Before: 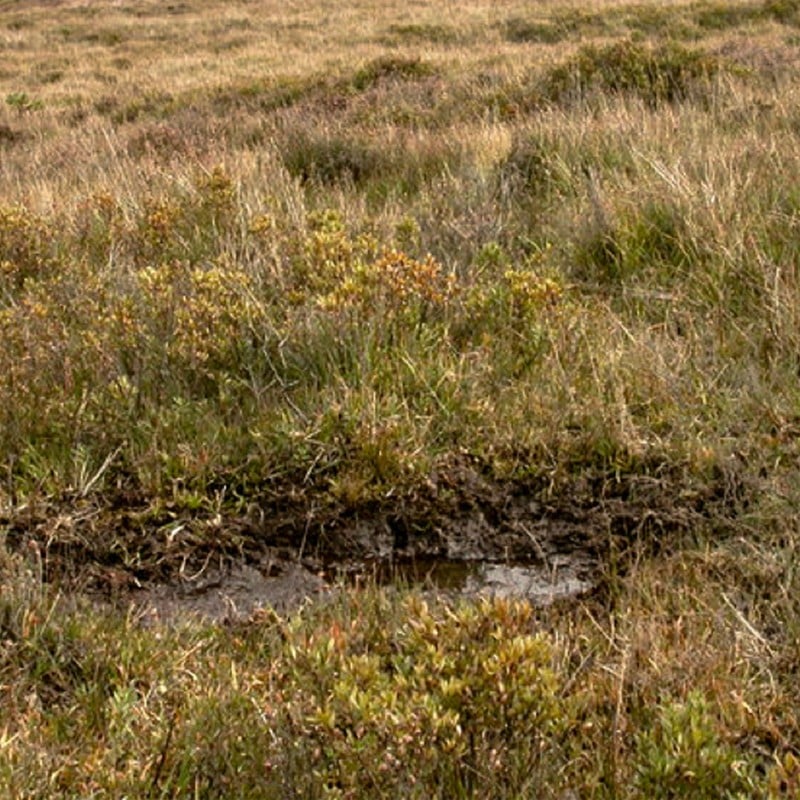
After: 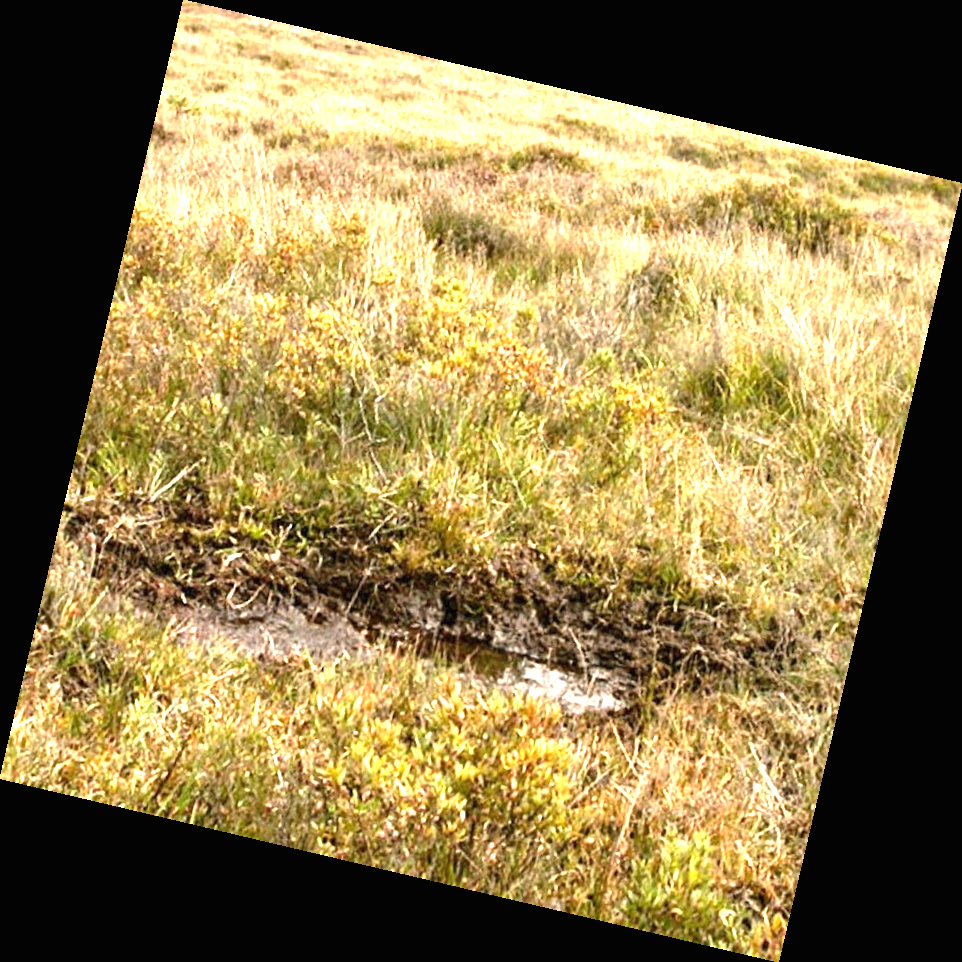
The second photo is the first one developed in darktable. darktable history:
rotate and perspective: rotation 13.27°, automatic cropping off
exposure: black level correction 0, exposure 1.75 EV, compensate exposure bias true, compensate highlight preservation false
